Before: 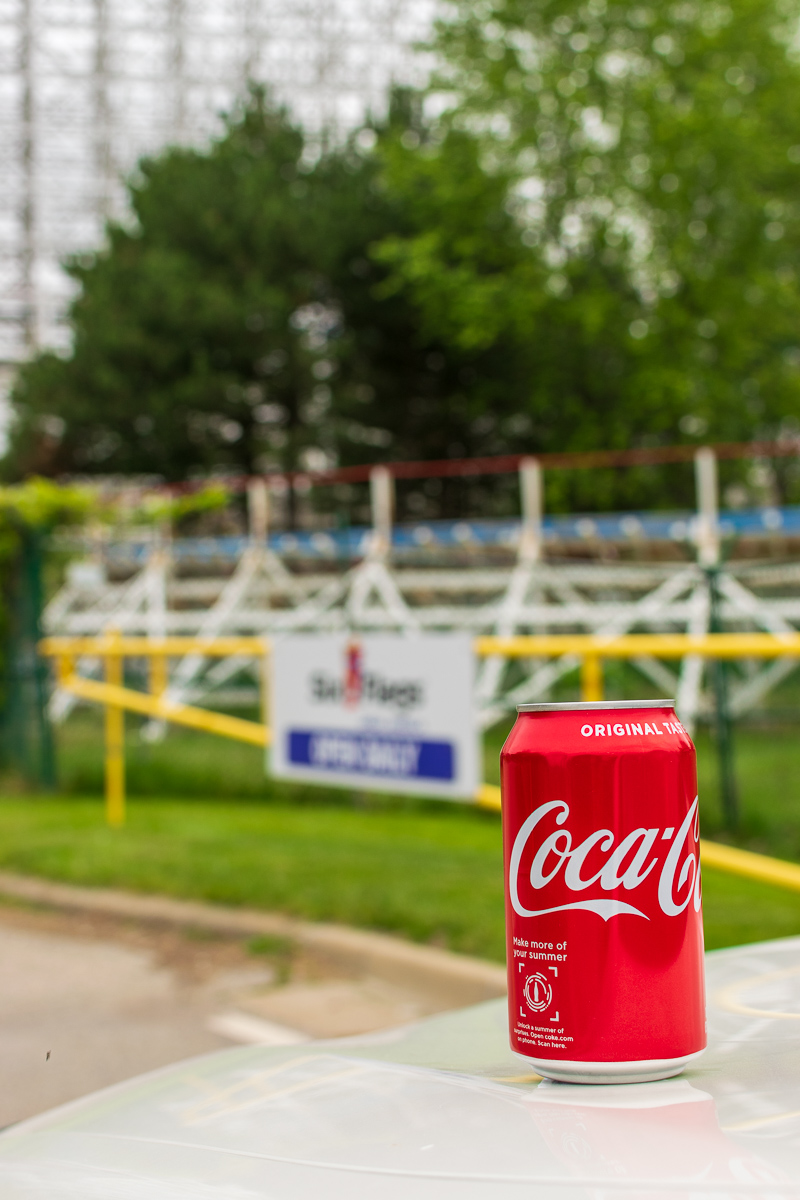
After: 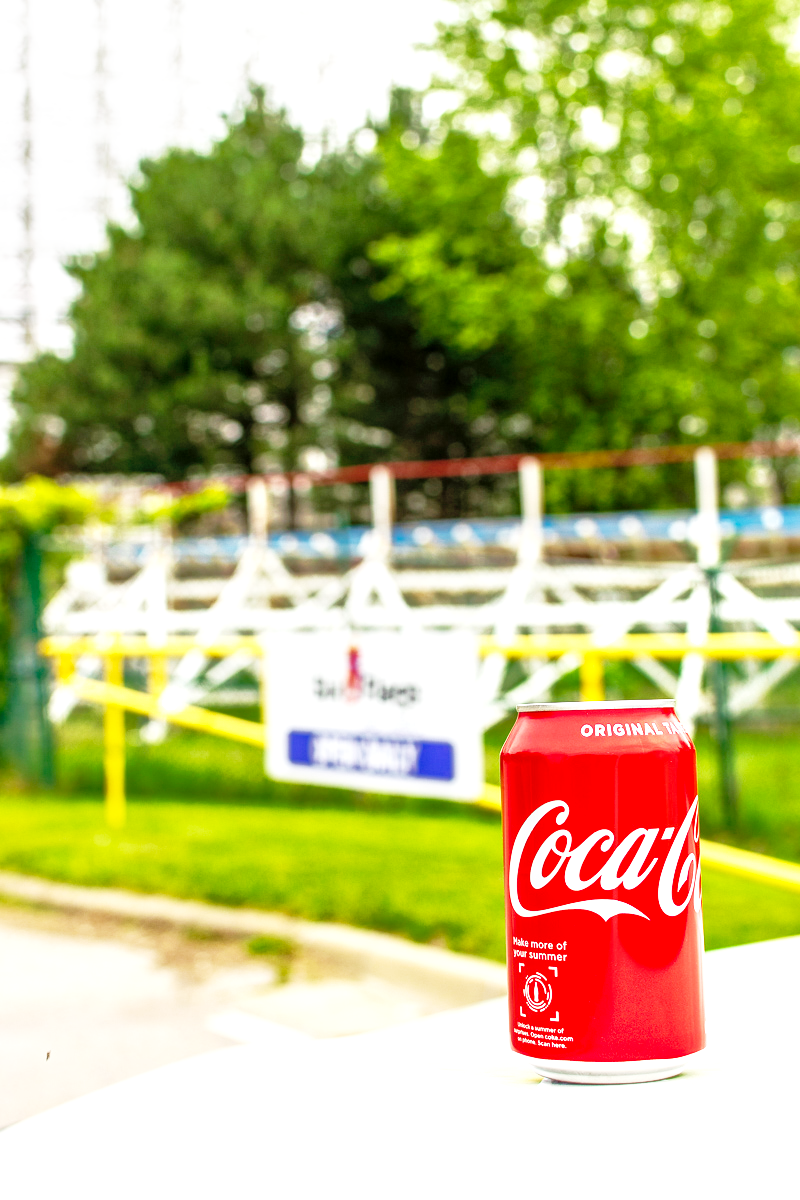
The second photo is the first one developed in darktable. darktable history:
shadows and highlights: on, module defaults
exposure: exposure 0.6 EV, compensate highlight preservation false
local contrast: detail 130%
base curve: curves: ch0 [(0, 0) (0.012, 0.01) (0.073, 0.168) (0.31, 0.711) (0.645, 0.957) (1, 1)], preserve colors none
